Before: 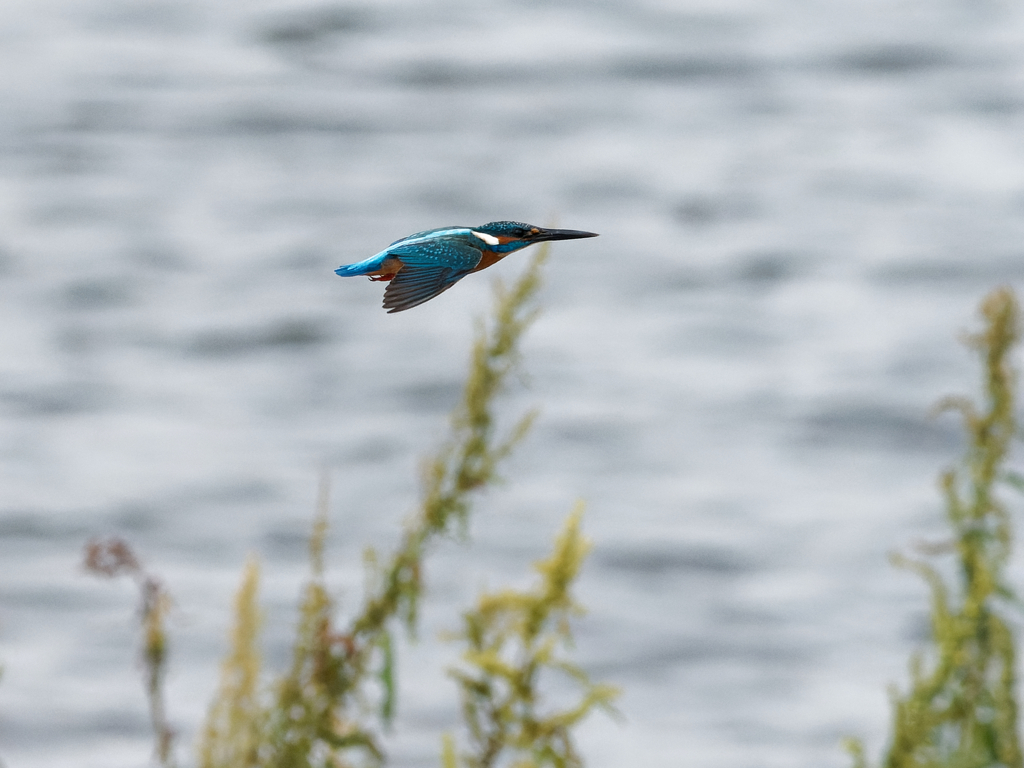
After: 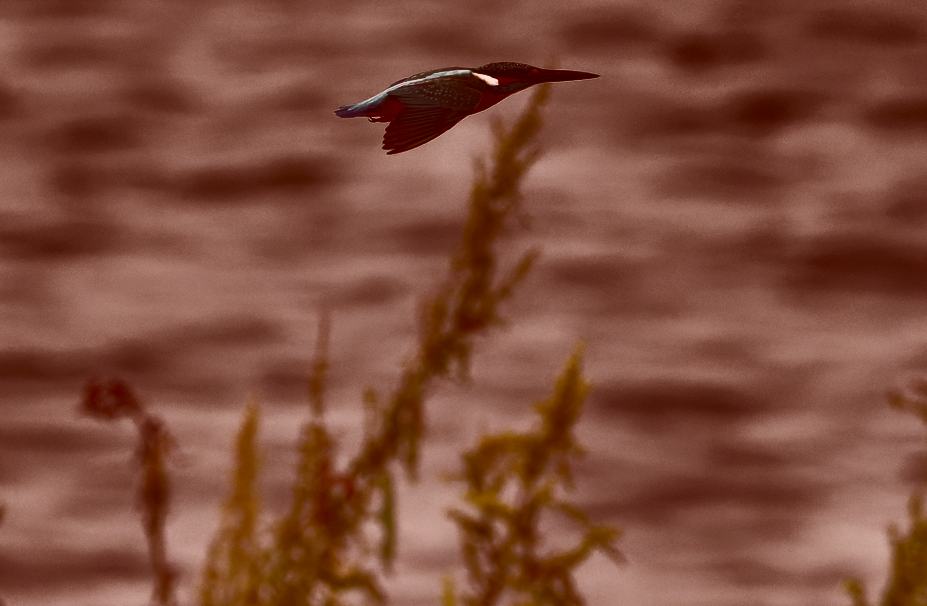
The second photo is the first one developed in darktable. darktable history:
color correction: highlights a* 9.49, highlights b* 8.63, shadows a* 39.73, shadows b* 39.38, saturation 0.788
shadows and highlights: radius 123.55, shadows 98.64, white point adjustment -3.16, highlights -98.01, soften with gaussian
crop: top 20.812%, right 9.404%, bottom 0.228%
